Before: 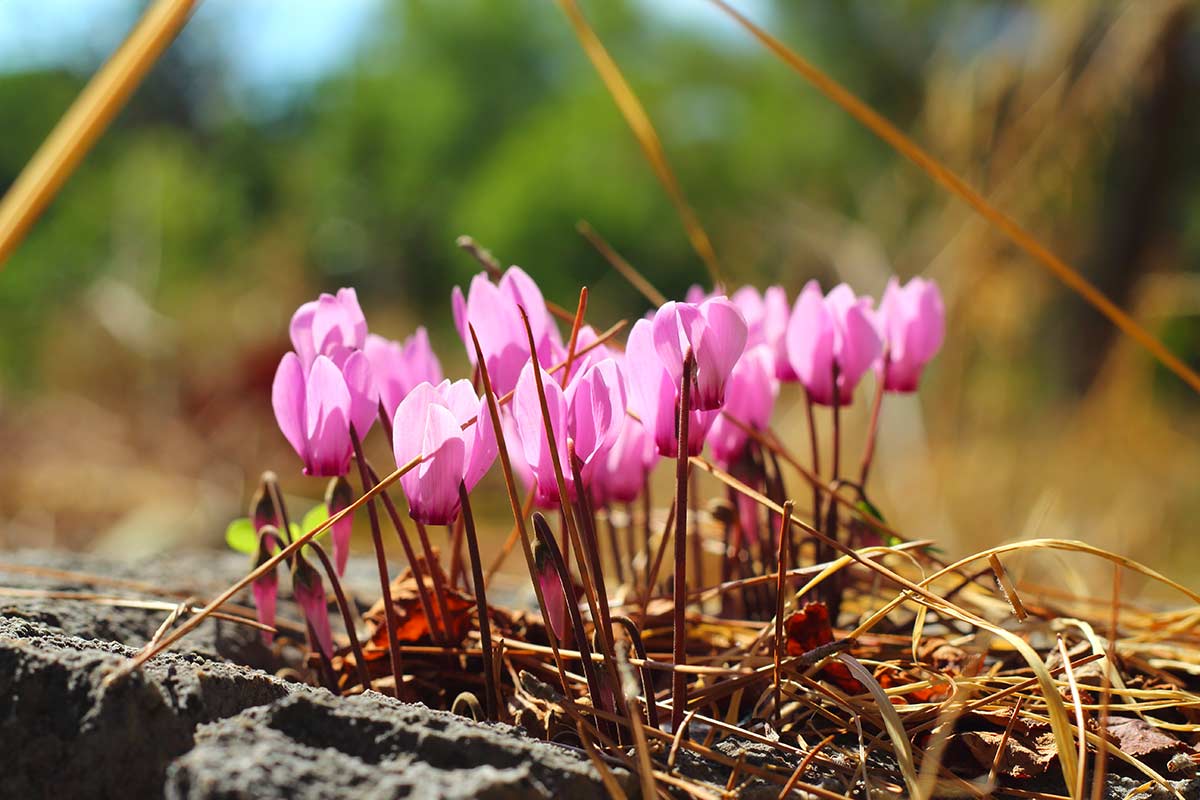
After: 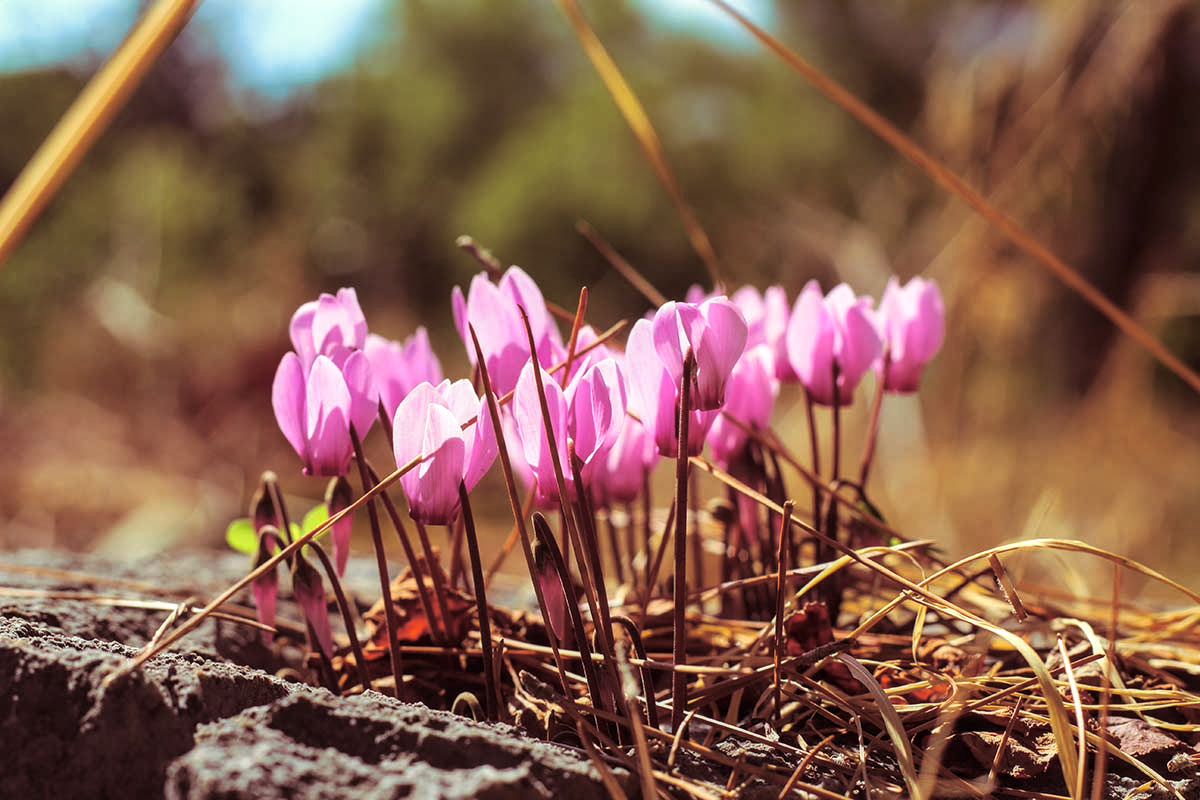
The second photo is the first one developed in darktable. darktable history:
split-toning: on, module defaults
local contrast: on, module defaults
